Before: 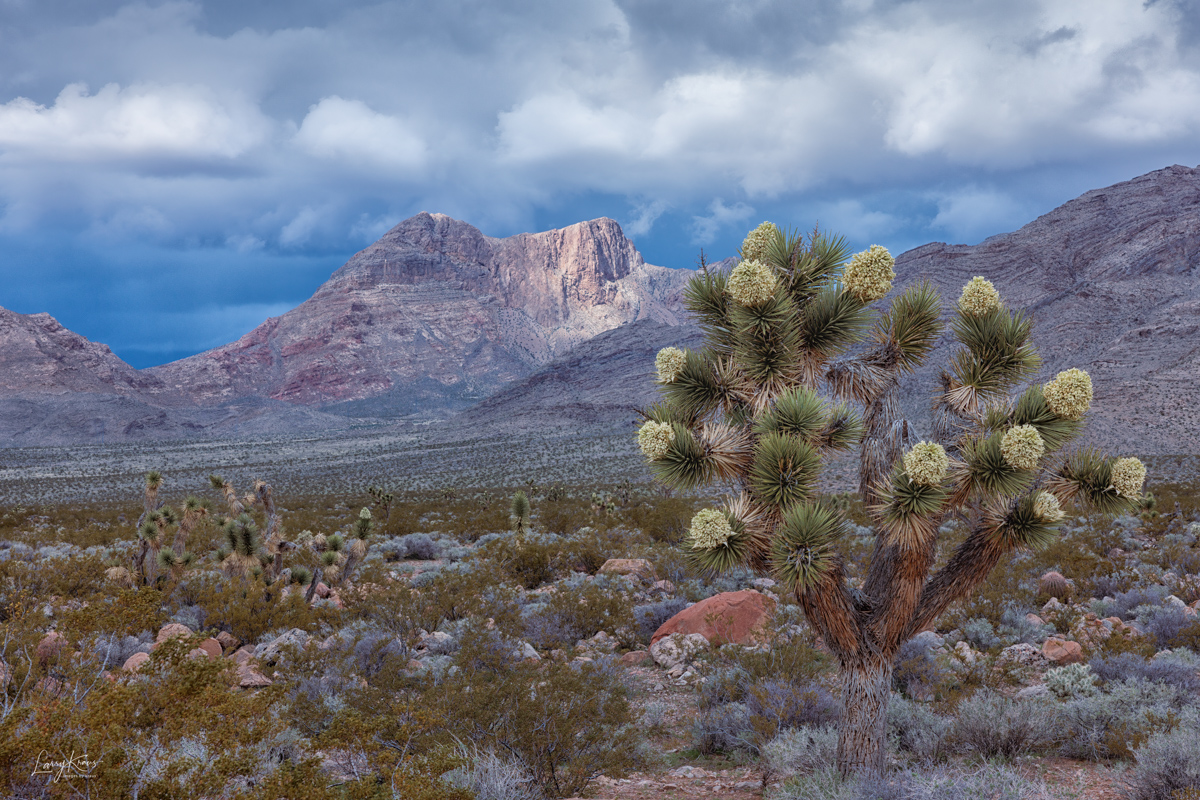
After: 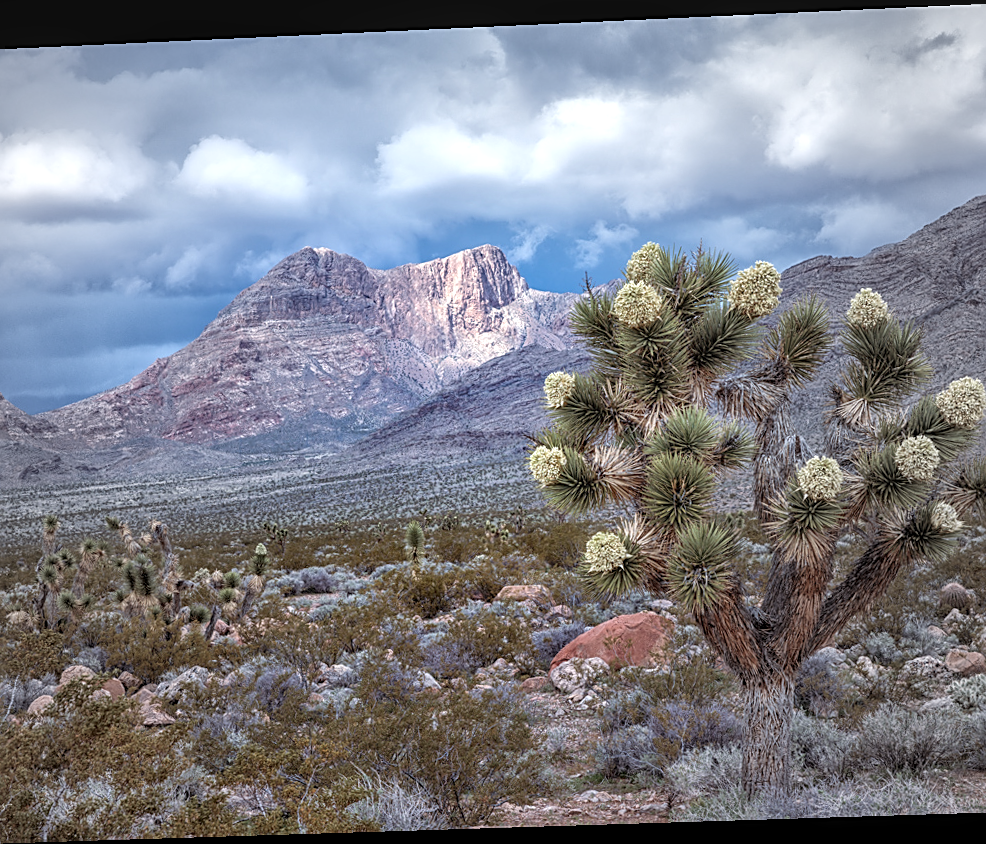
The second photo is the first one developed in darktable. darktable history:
exposure: exposure 0.648 EV, compensate highlight preservation false
rotate and perspective: rotation -2.22°, lens shift (horizontal) -0.022, automatic cropping off
vignetting: fall-off start 18.21%, fall-off radius 137.95%, brightness -0.207, center (-0.078, 0.066), width/height ratio 0.62, shape 0.59
crop and rotate: left 9.597%, right 10.195%
local contrast: on, module defaults
sharpen: on, module defaults
tone equalizer: on, module defaults
